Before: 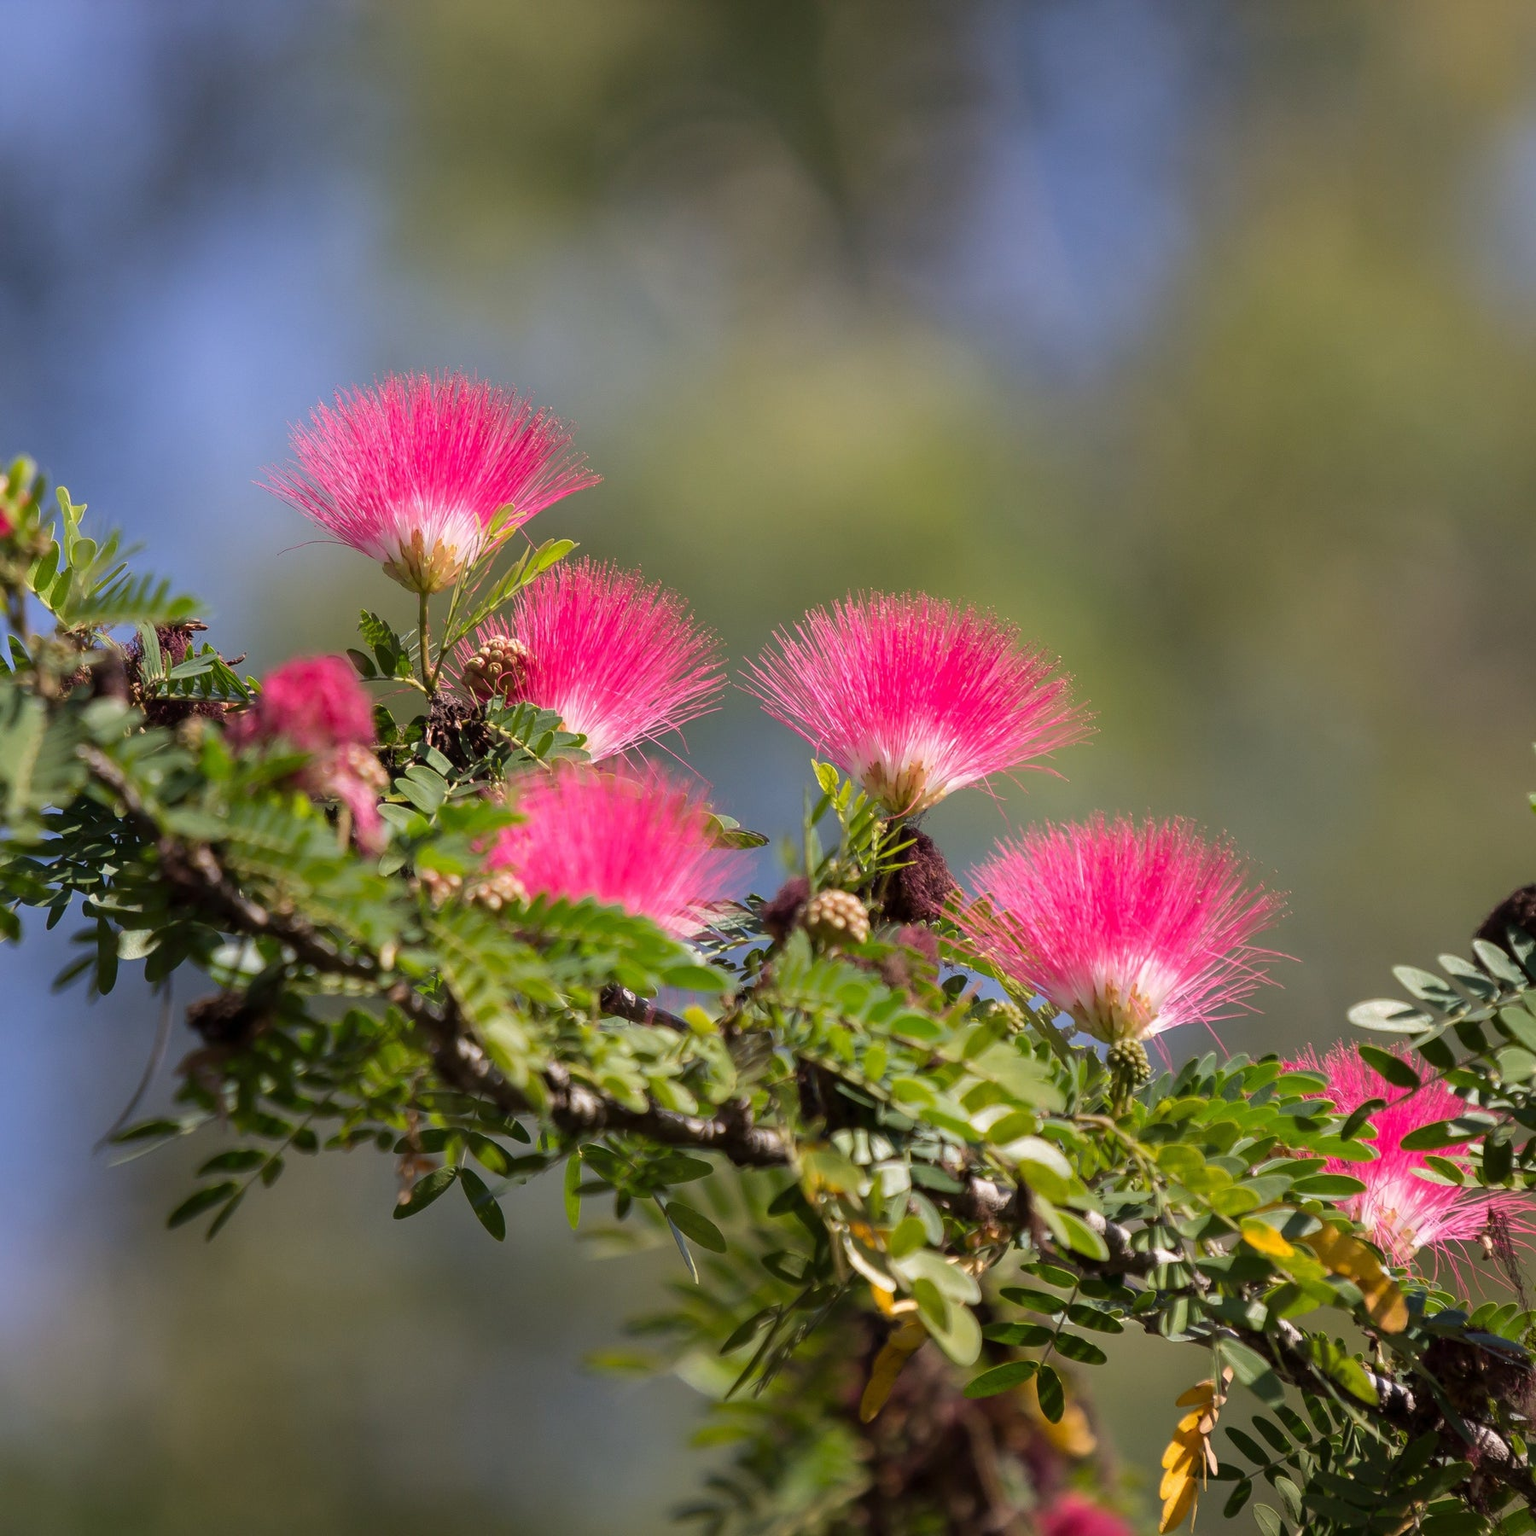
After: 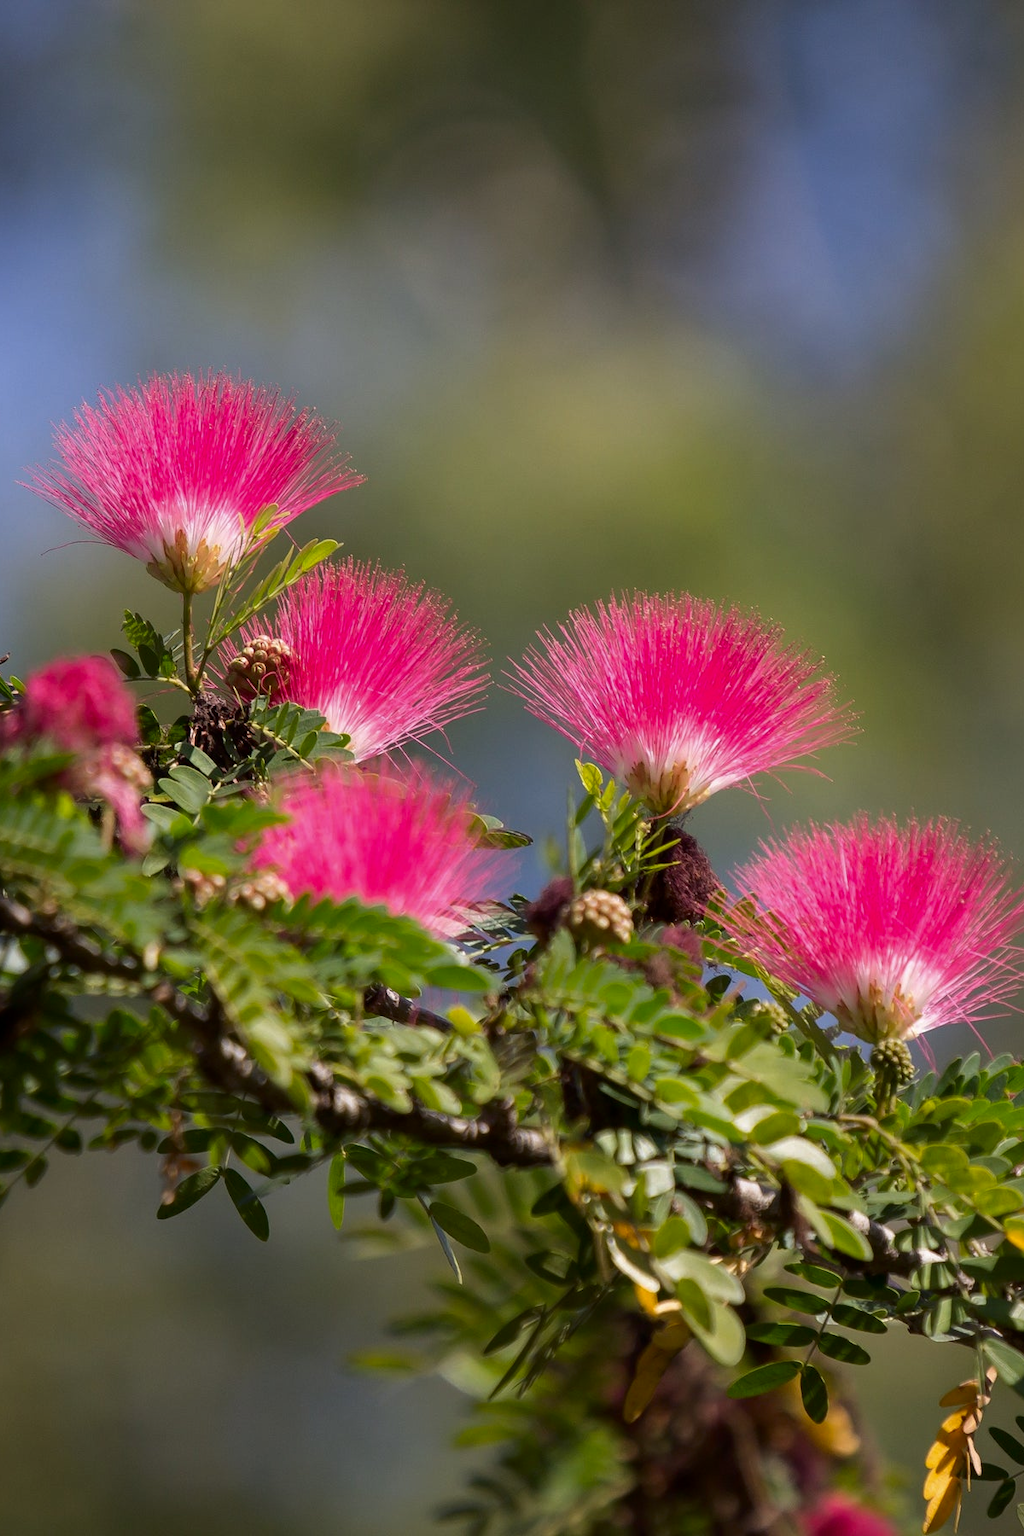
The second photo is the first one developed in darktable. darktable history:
crop: left 15.414%, right 17.857%
contrast brightness saturation: brightness -0.091
